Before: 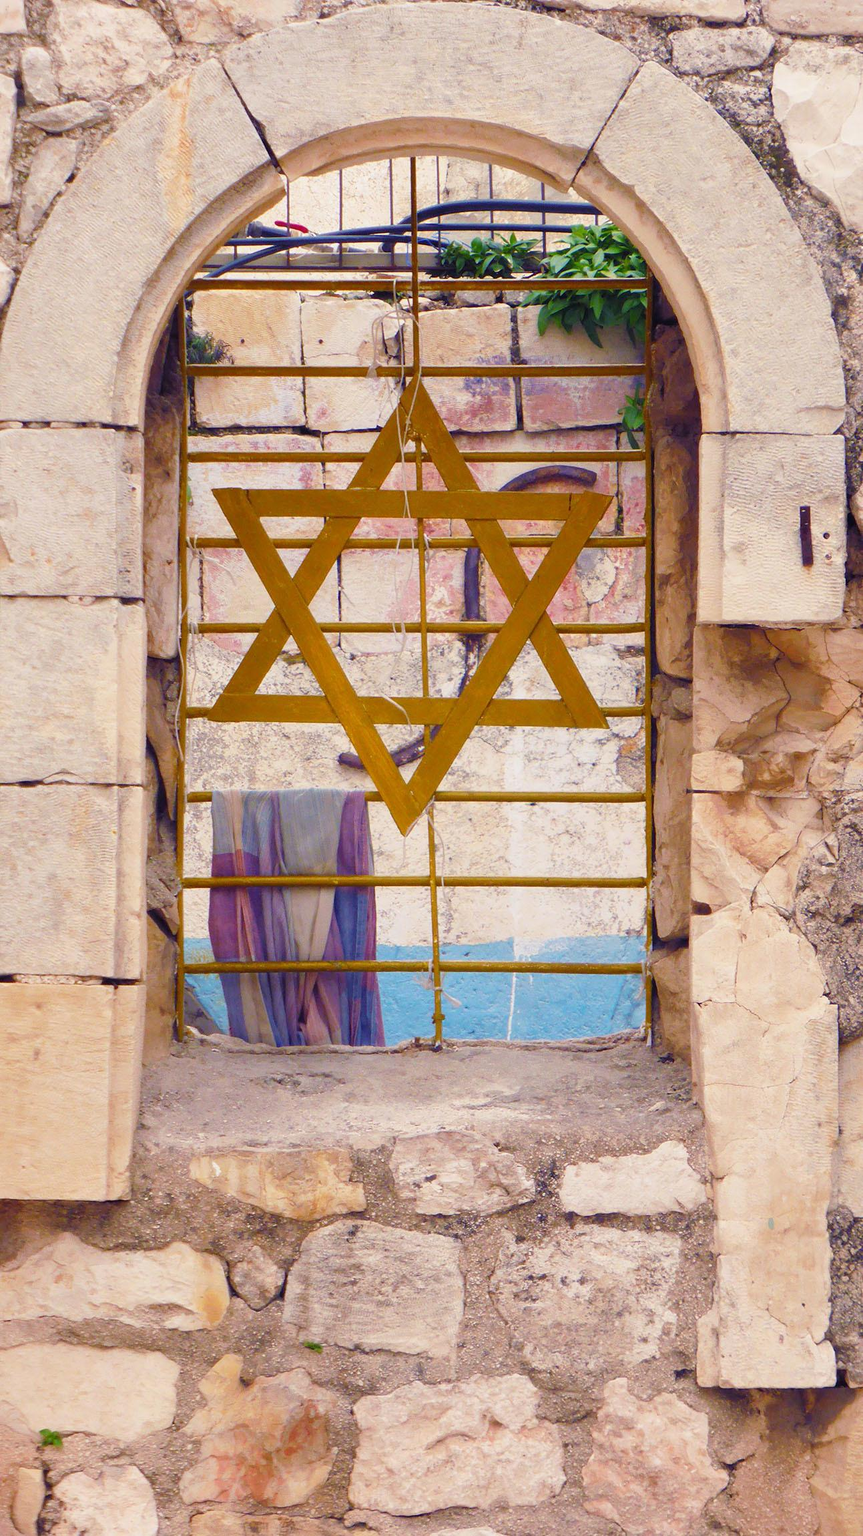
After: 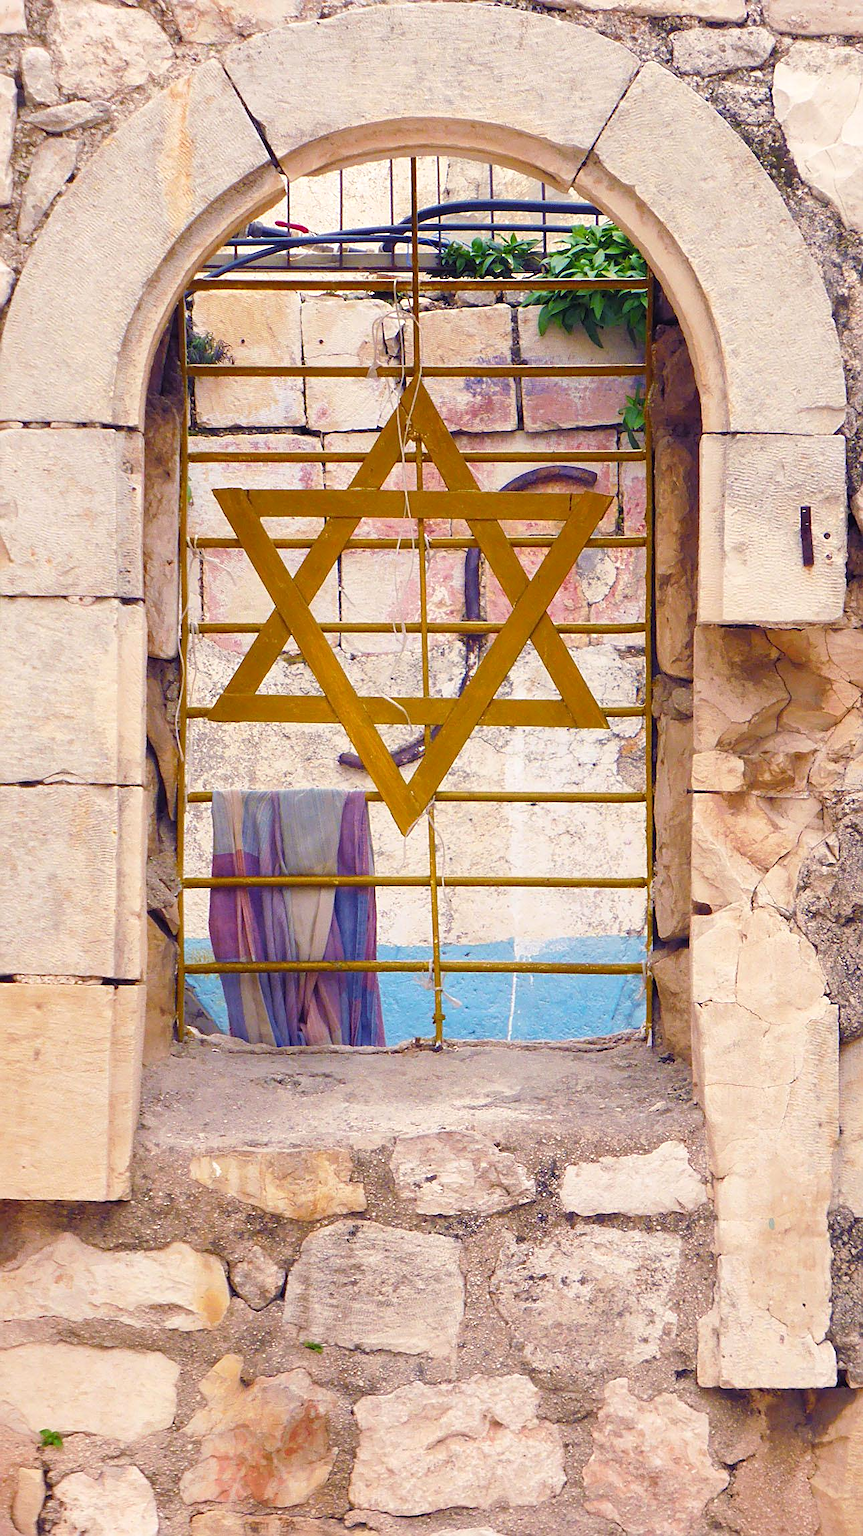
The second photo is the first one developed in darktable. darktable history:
levels: levels [0, 0.476, 0.951]
sharpen: on, module defaults
